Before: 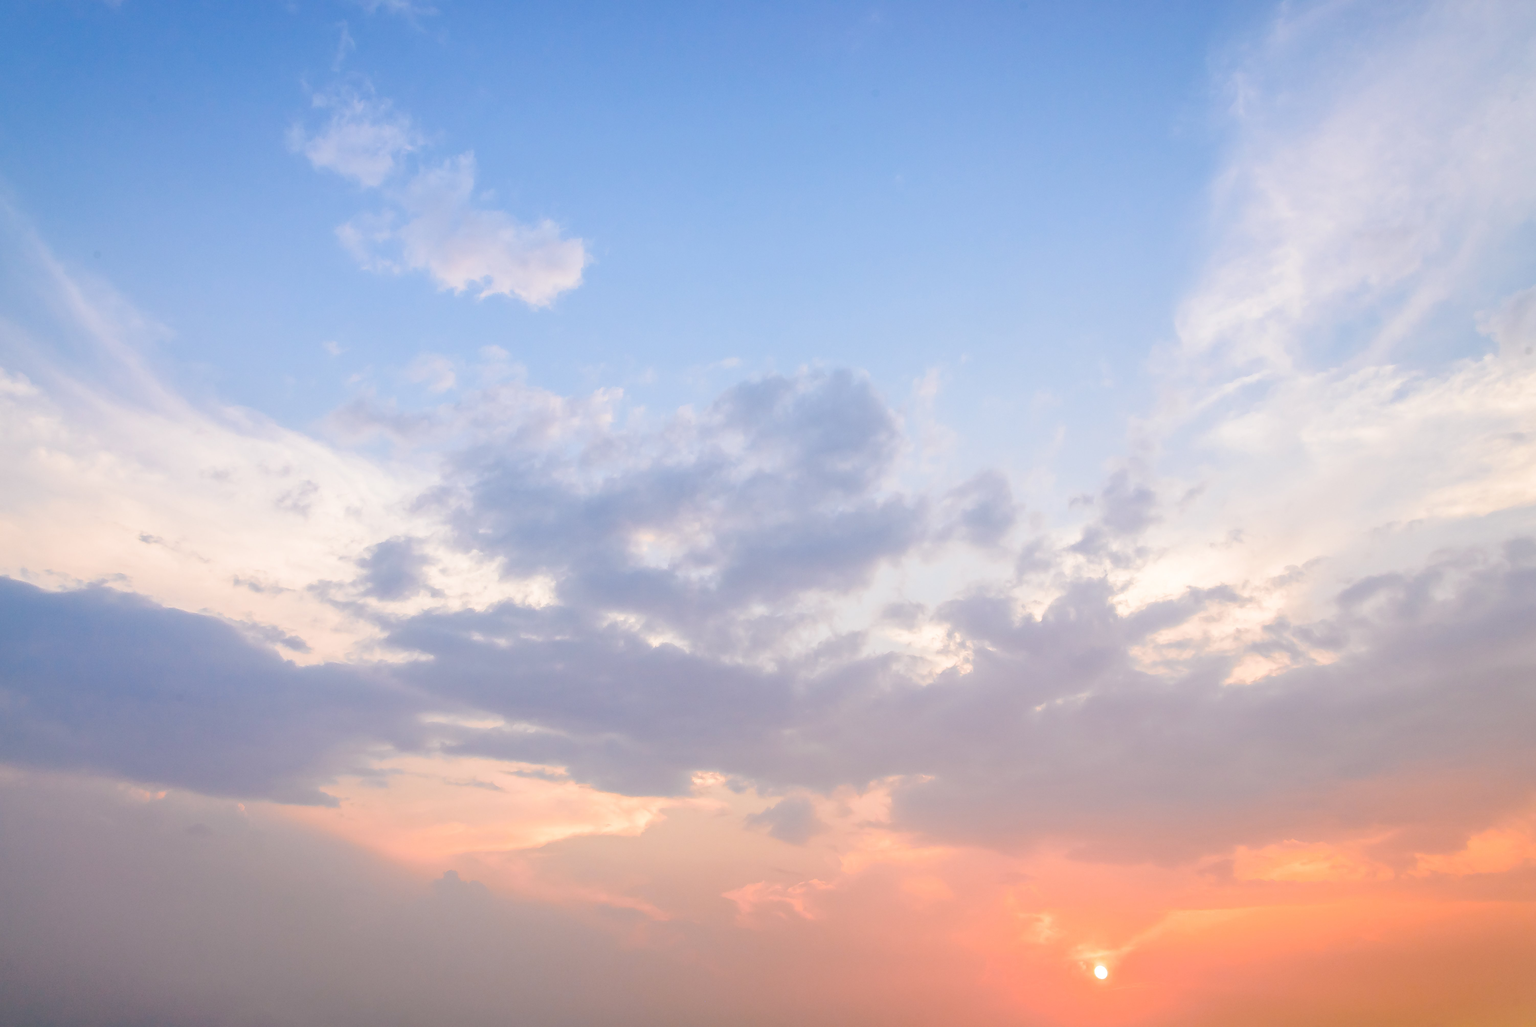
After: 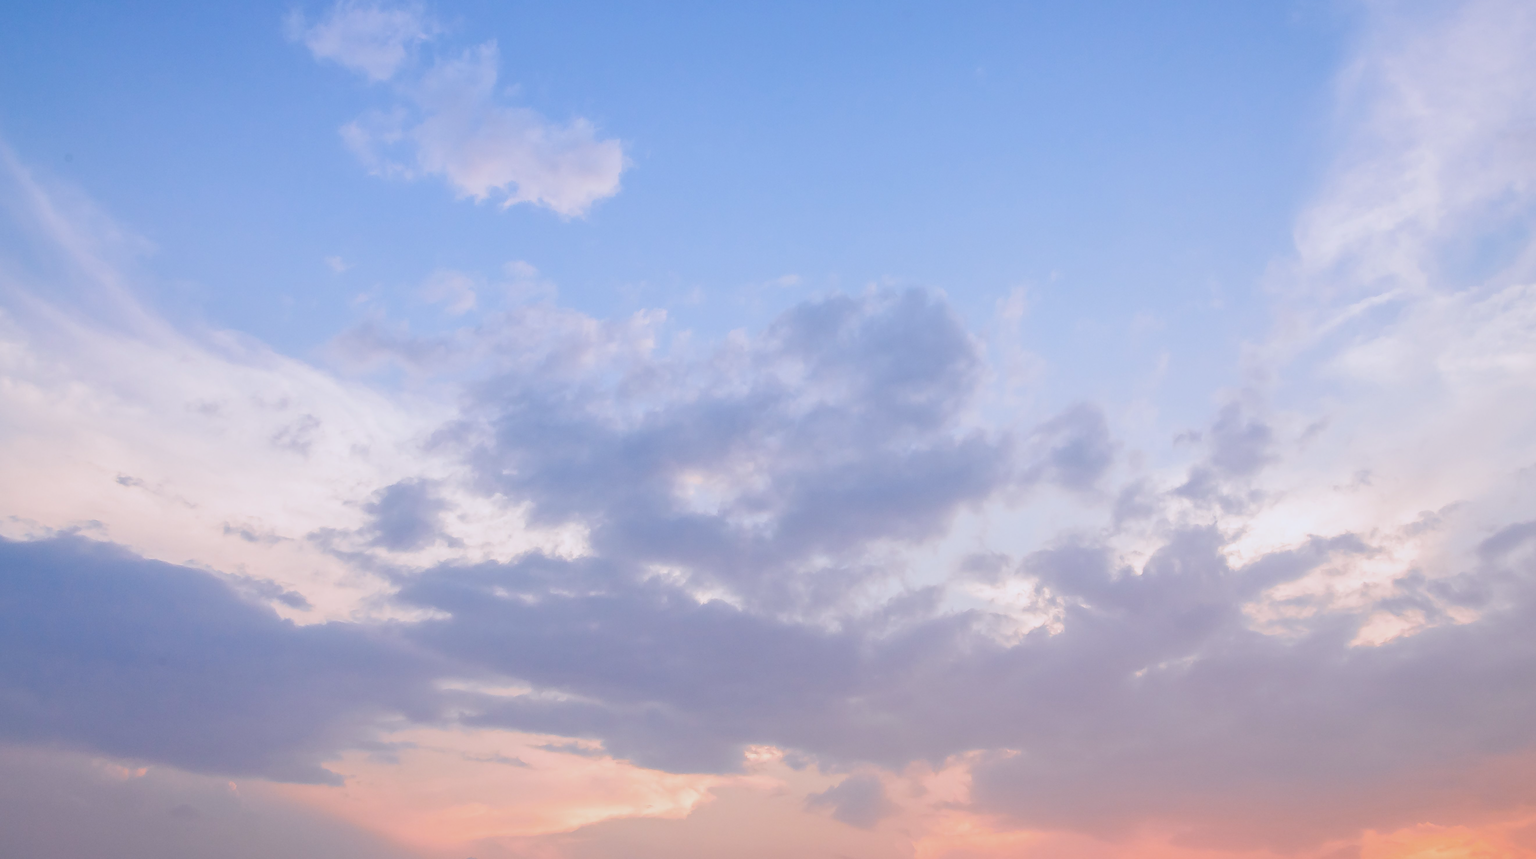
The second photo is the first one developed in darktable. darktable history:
crop and rotate: left 2.425%, top 11.305%, right 9.6%, bottom 15.08%
color calibration: illuminant as shot in camera, x 0.358, y 0.373, temperature 4628.91 K
exposure: black level correction 0.006, exposure -0.226 EV, compensate highlight preservation false
